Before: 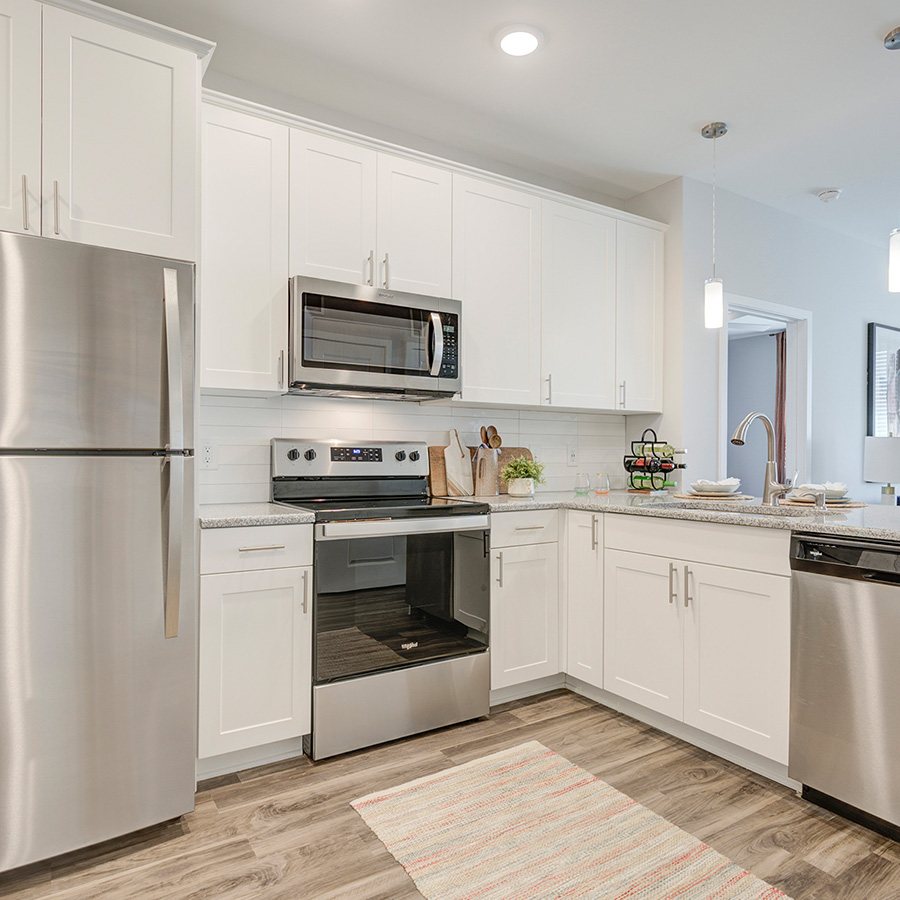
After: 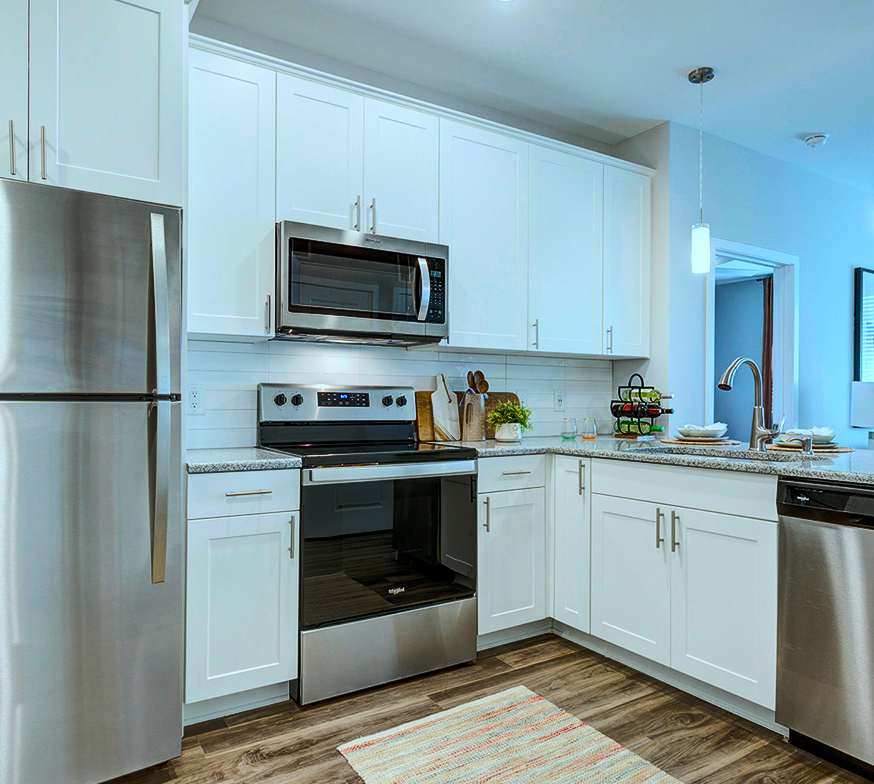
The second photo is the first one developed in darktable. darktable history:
color balance rgb: linear chroma grading › global chroma 40.15%, perceptual saturation grading › global saturation 60.58%, perceptual saturation grading › highlights 20.44%, perceptual saturation grading › shadows -50.36%, perceptual brilliance grading › highlights 2.19%, perceptual brilliance grading › mid-tones -50.36%, perceptual brilliance grading › shadows -50.36%
local contrast: highlights 100%, shadows 100%, detail 120%, midtone range 0.2
color calibration: illuminant Planckian (black body), x 0.368, y 0.361, temperature 4275.92 K
crop: left 1.507%, top 6.147%, right 1.379%, bottom 6.637%
